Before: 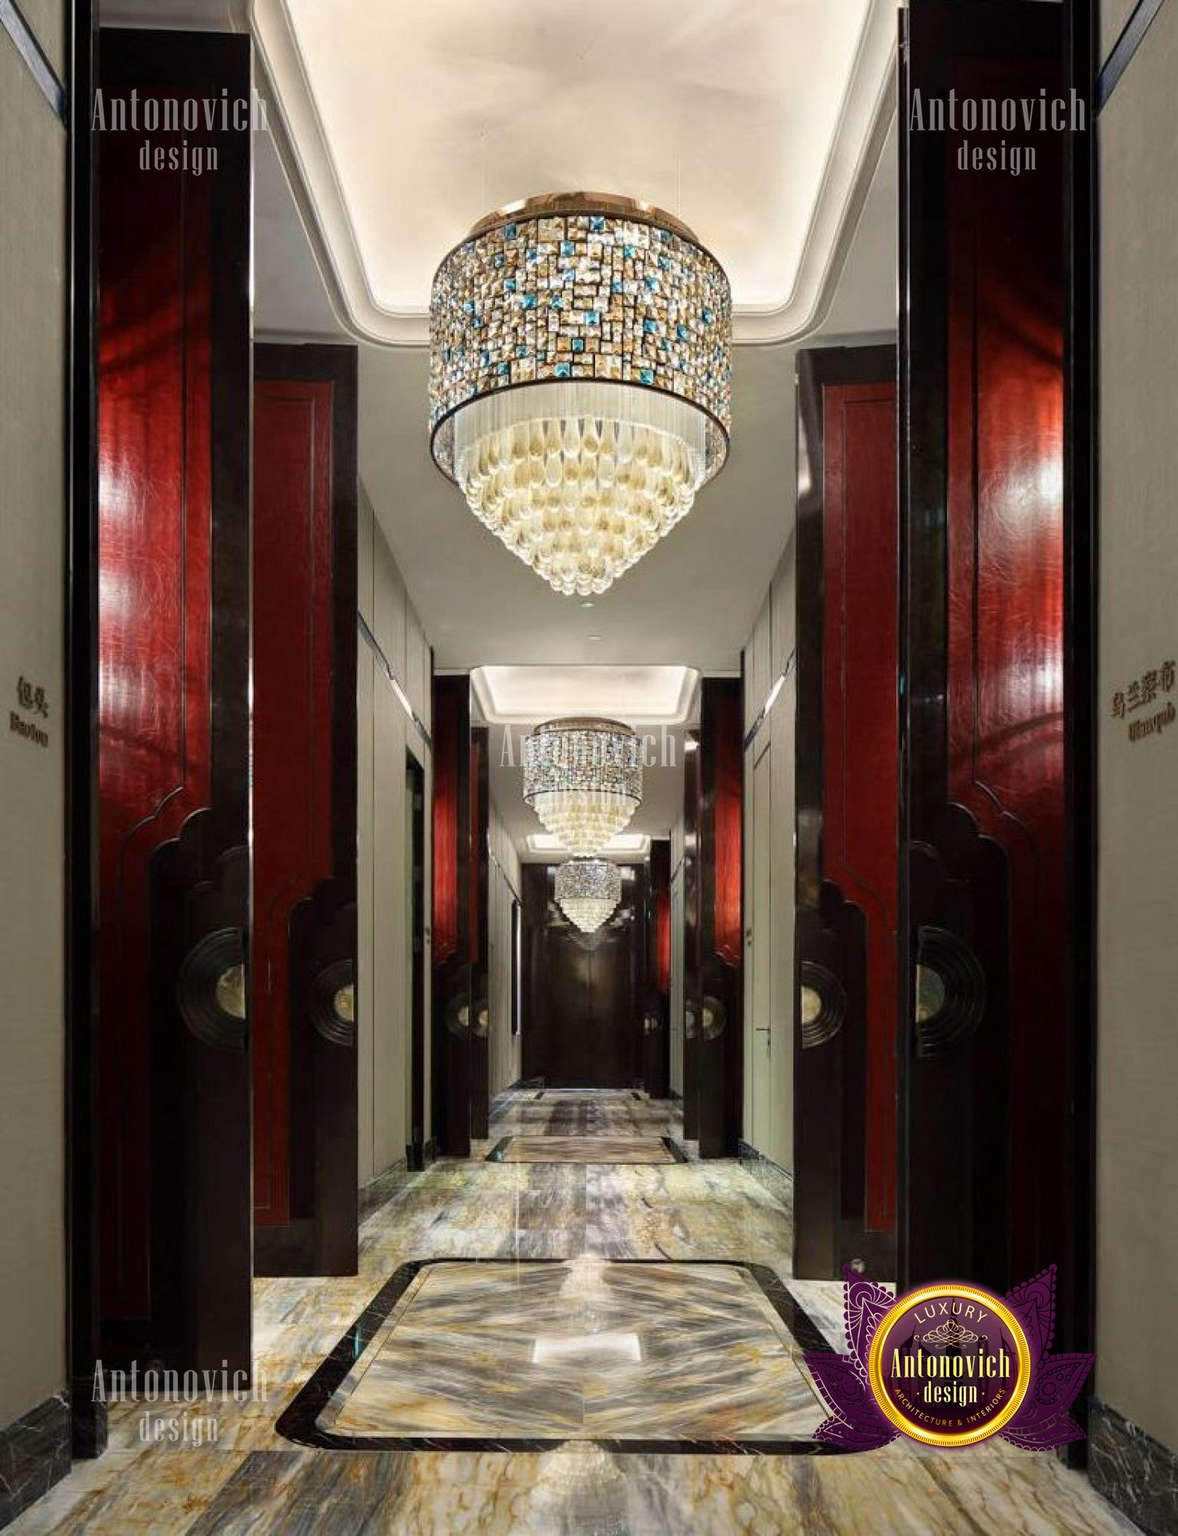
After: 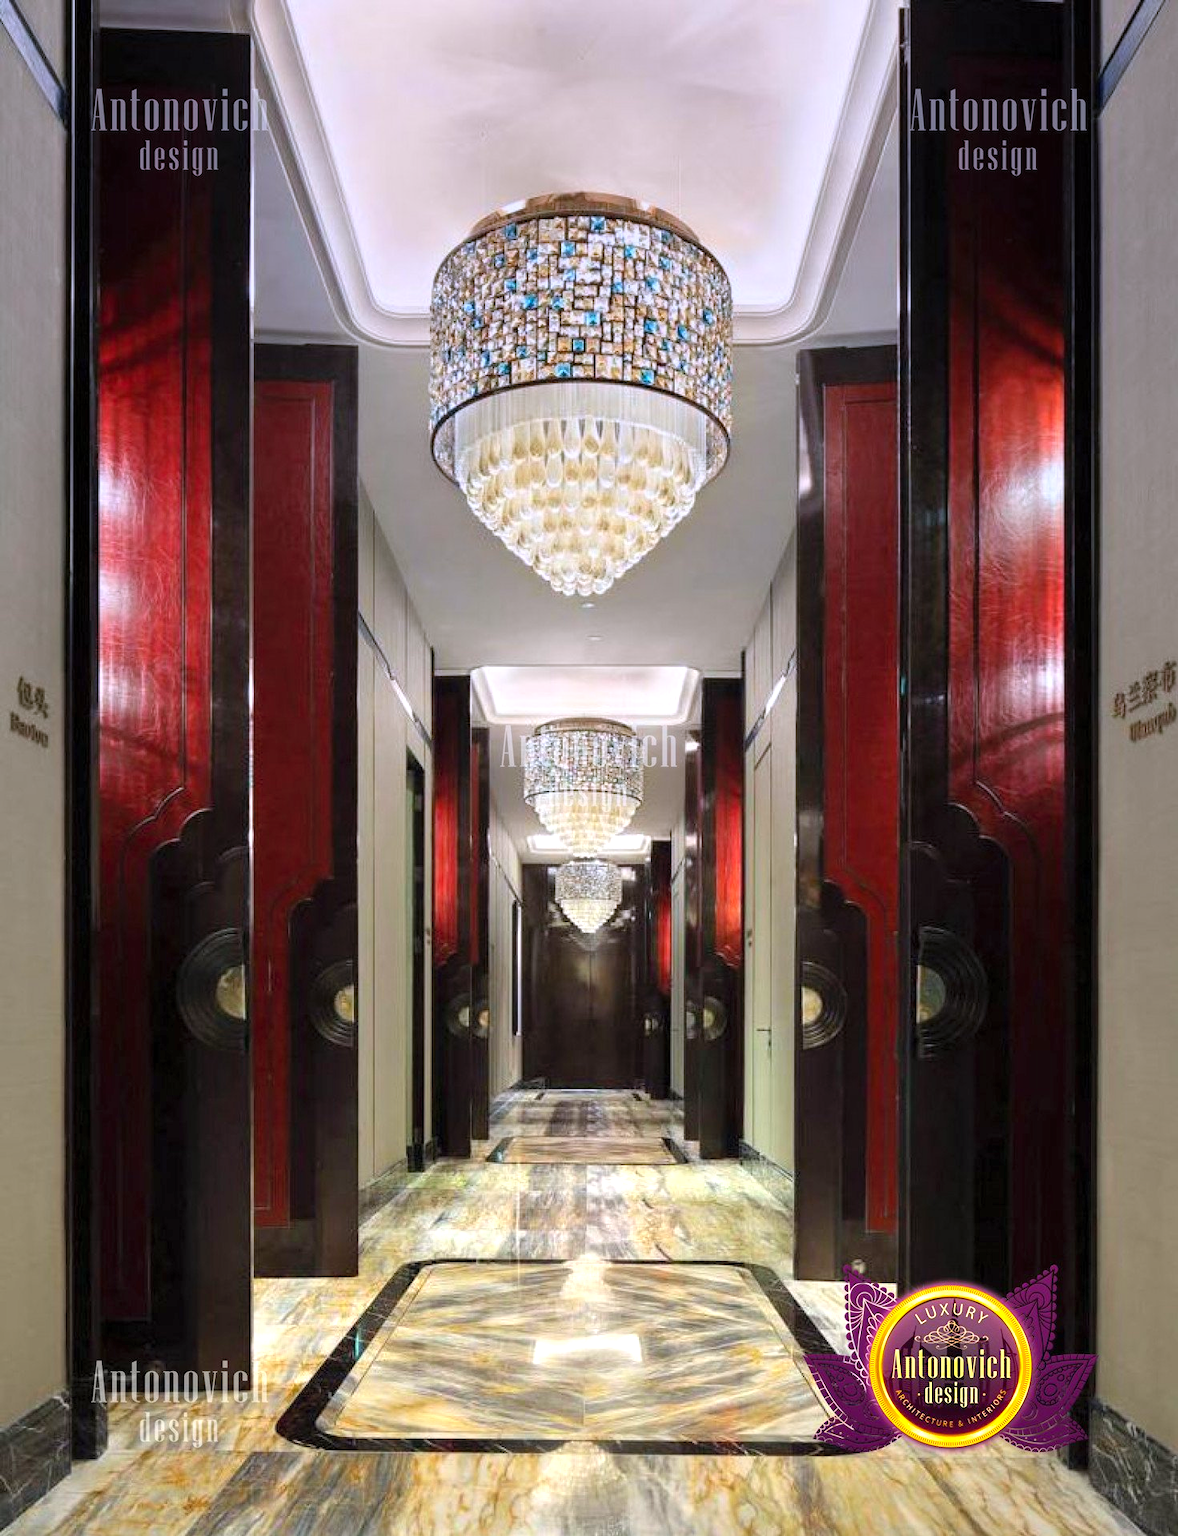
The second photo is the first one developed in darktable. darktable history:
graduated density: hue 238.83°, saturation 50%
exposure: exposure 0.64 EV, compensate highlight preservation false
contrast brightness saturation: brightness 0.09, saturation 0.19
